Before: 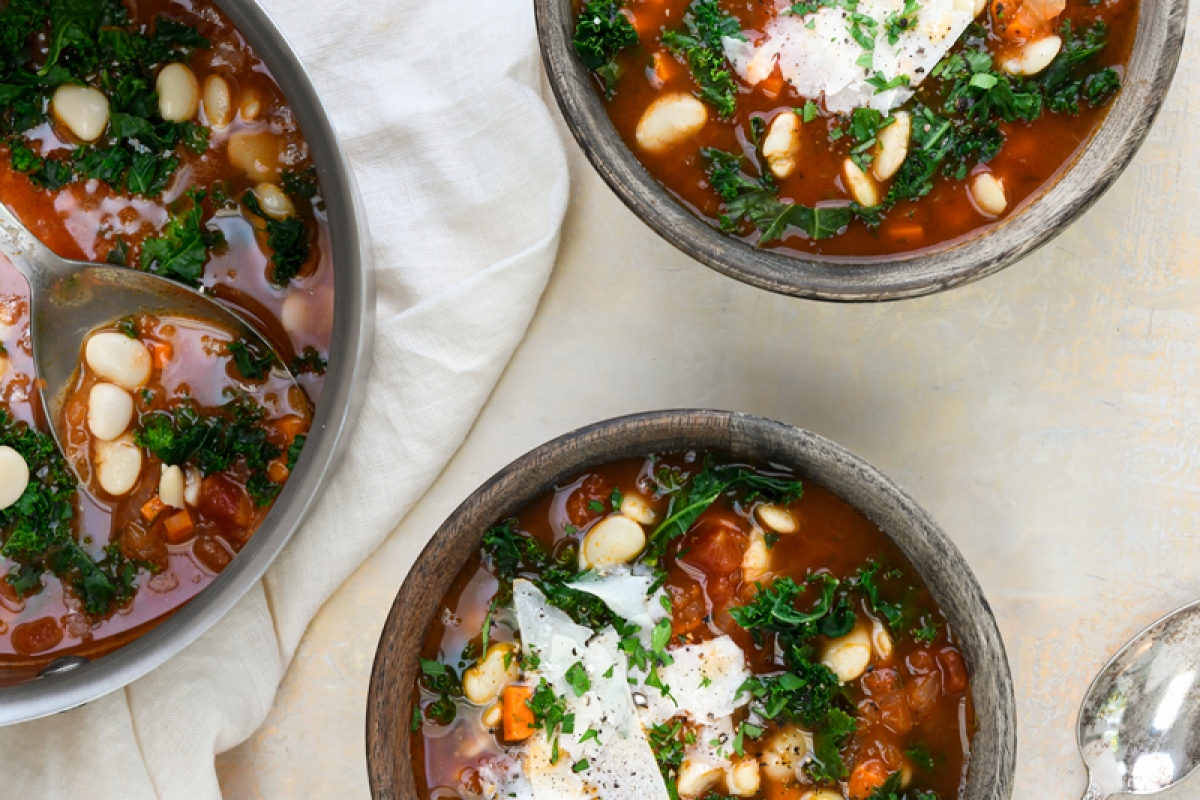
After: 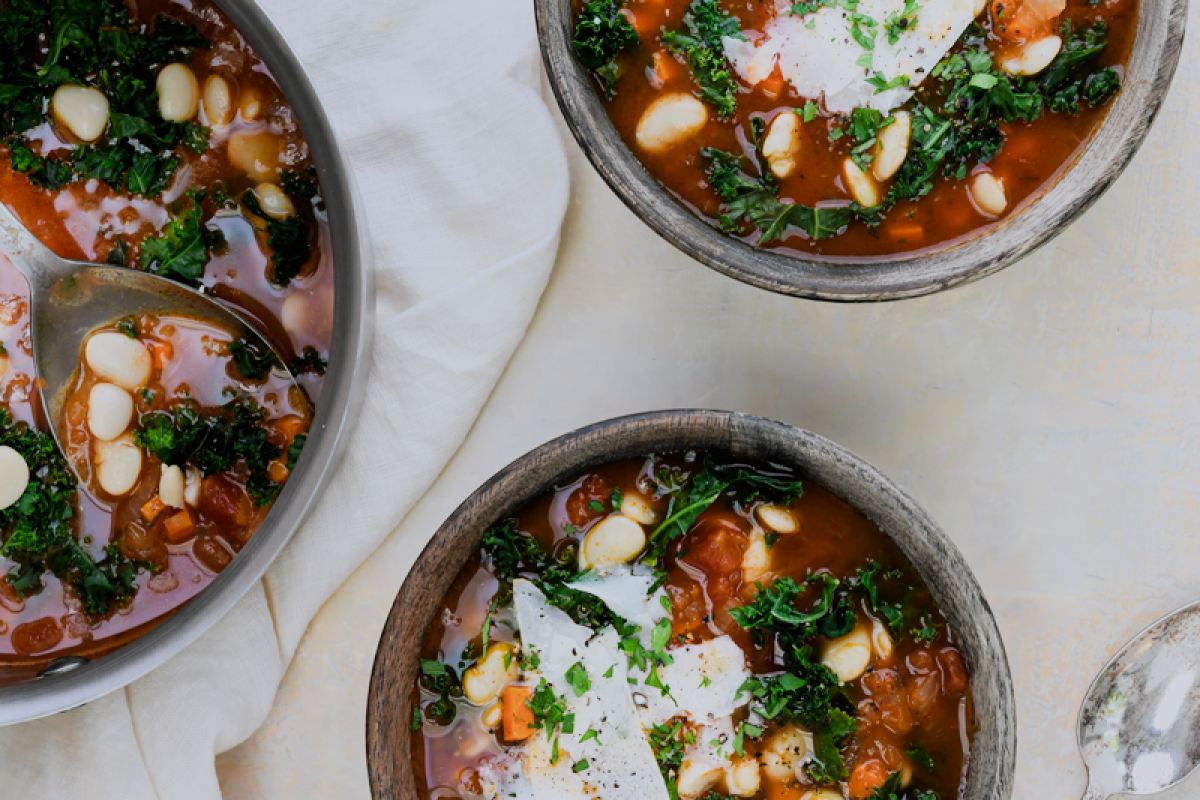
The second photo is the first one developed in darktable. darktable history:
white balance: red 0.984, blue 1.059
filmic rgb: black relative exposure -7.65 EV, white relative exposure 4.56 EV, hardness 3.61, contrast 1.05
